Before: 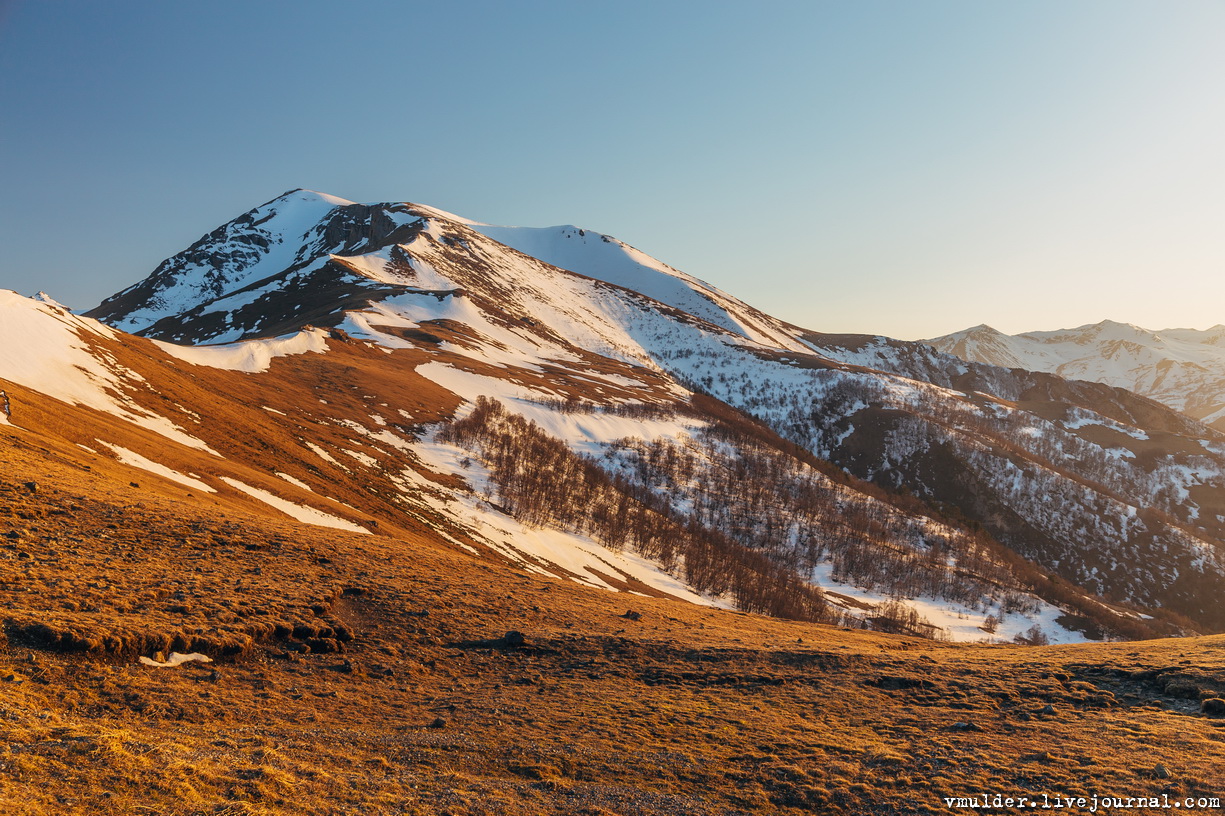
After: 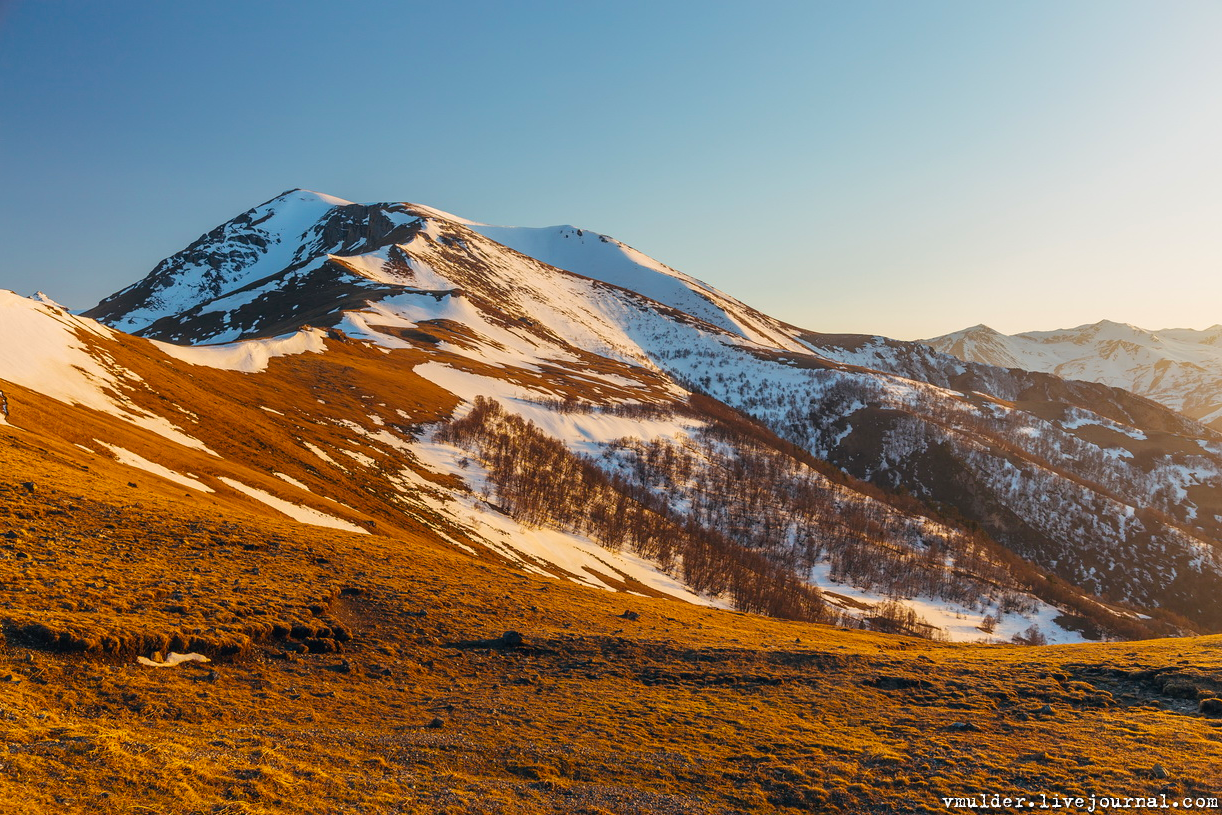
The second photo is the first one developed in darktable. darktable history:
color balance rgb: perceptual saturation grading › global saturation 25.225%
crop and rotate: left 0.173%, bottom 0.009%
